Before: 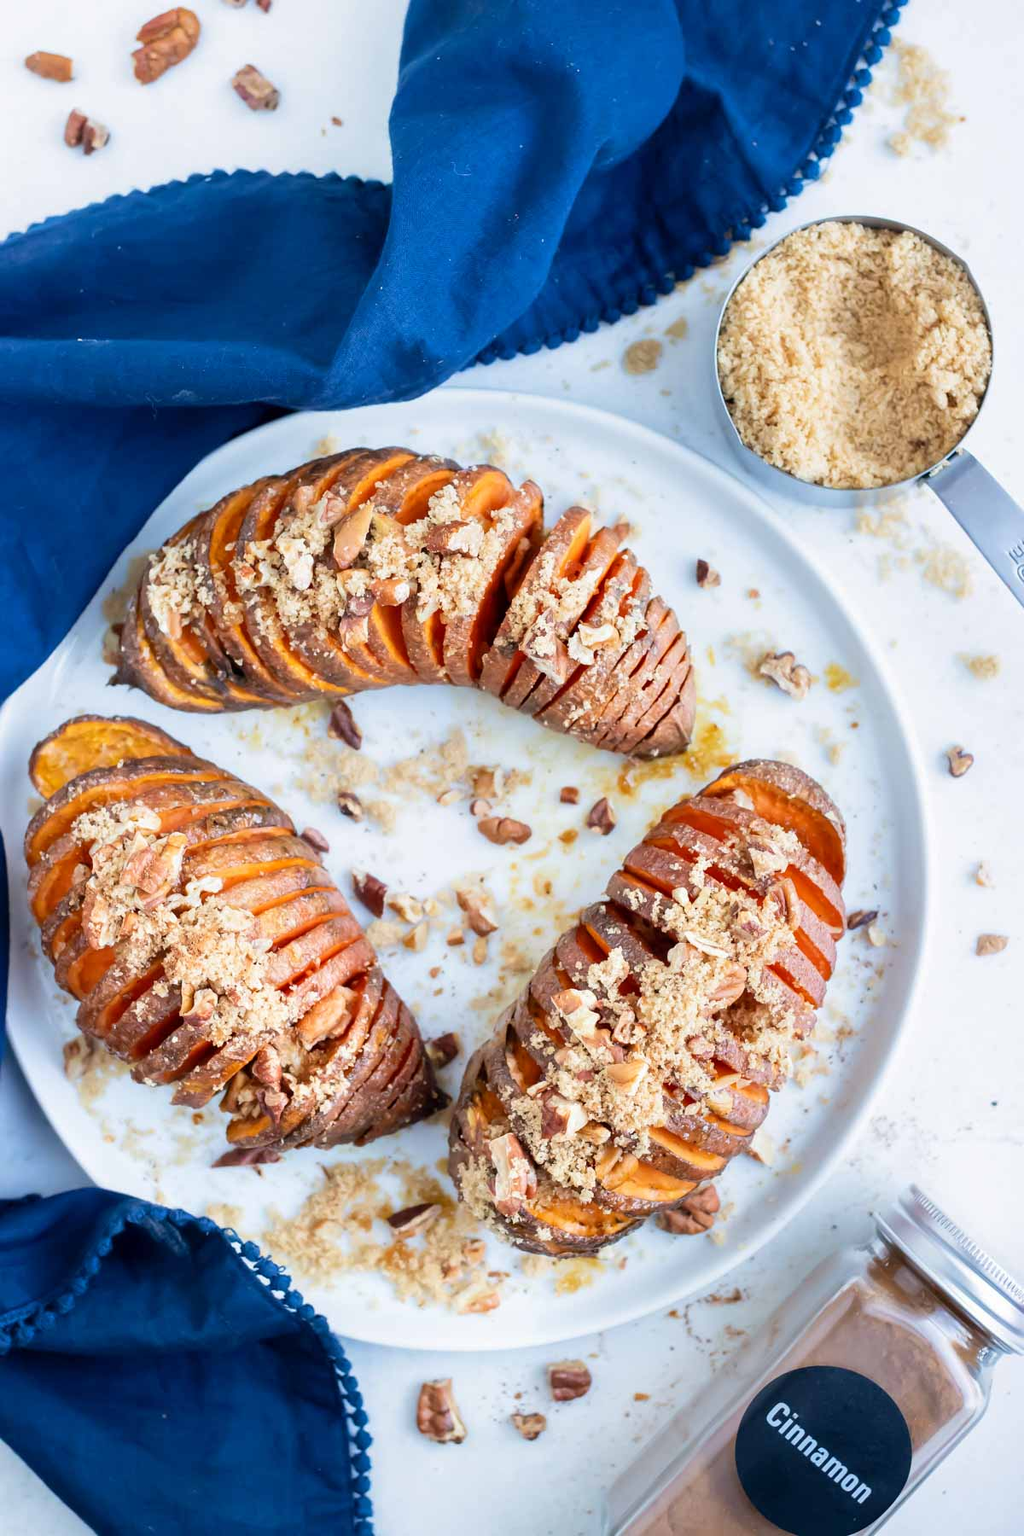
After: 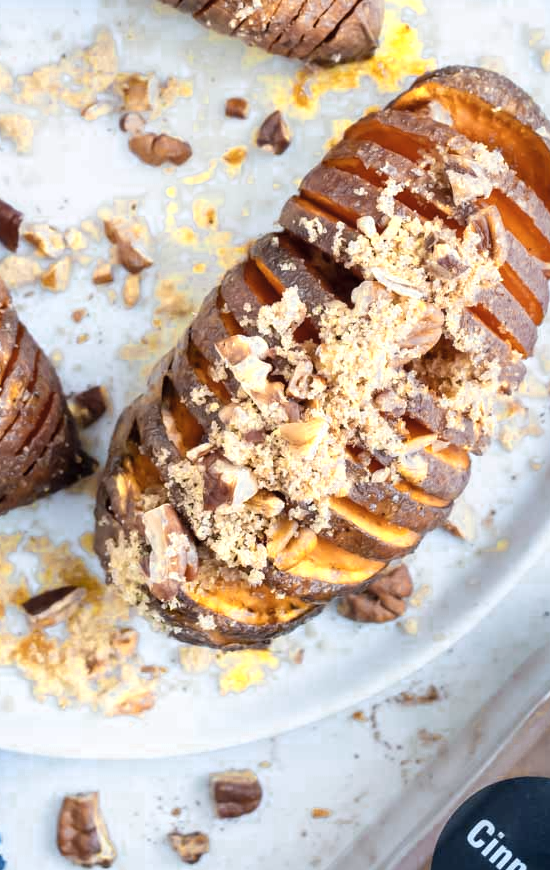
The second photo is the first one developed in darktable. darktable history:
color zones: curves: ch0 [(0.004, 0.306) (0.107, 0.448) (0.252, 0.656) (0.41, 0.398) (0.595, 0.515) (0.768, 0.628)]; ch1 [(0.07, 0.323) (0.151, 0.452) (0.252, 0.608) (0.346, 0.221) (0.463, 0.189) (0.61, 0.368) (0.735, 0.395) (0.921, 0.412)]; ch2 [(0, 0.476) (0.132, 0.512) (0.243, 0.512) (0.397, 0.48) (0.522, 0.376) (0.634, 0.536) (0.761, 0.46)]
crop: left 35.976%, top 45.819%, right 18.162%, bottom 5.807%
